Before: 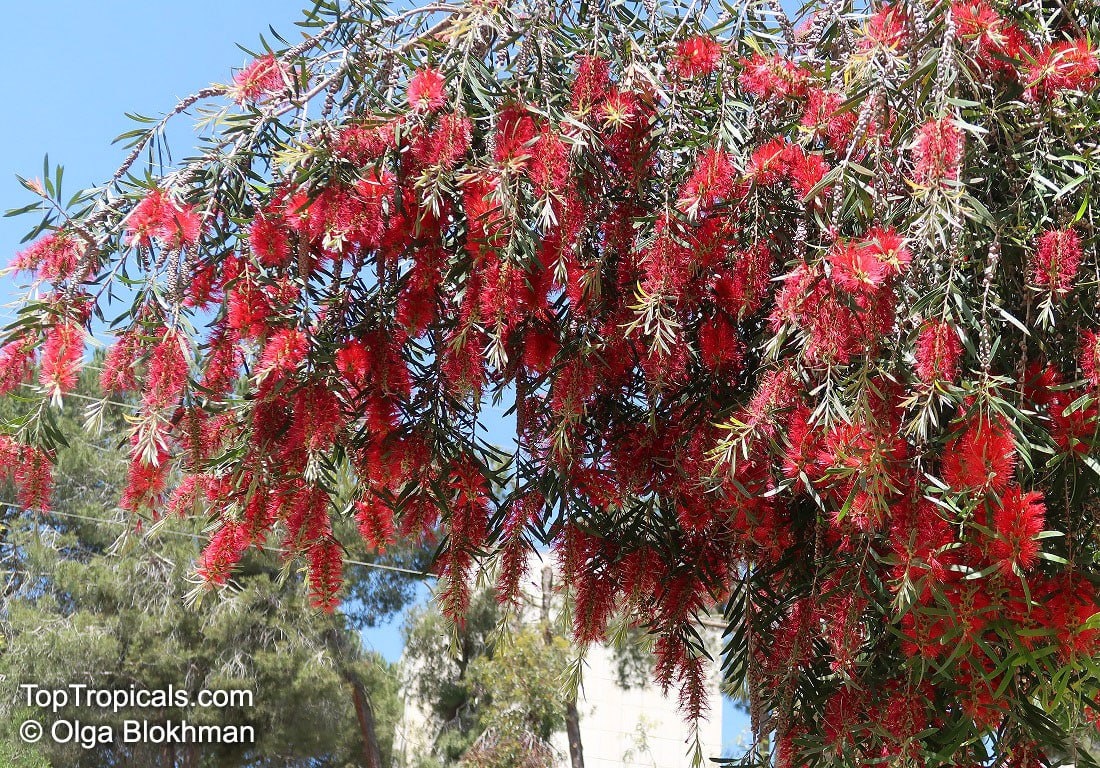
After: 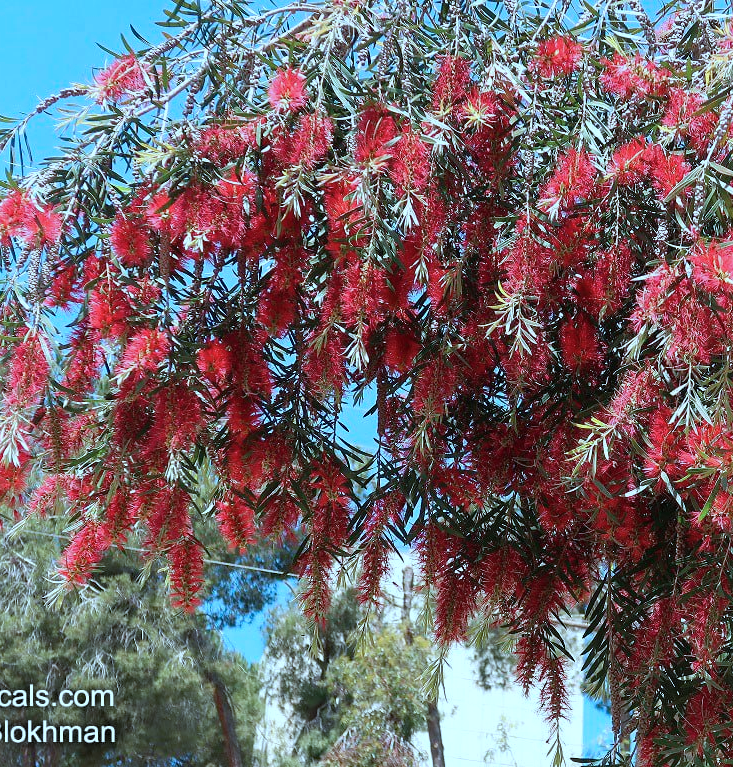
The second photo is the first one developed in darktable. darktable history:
haze removal: adaptive false
crop and rotate: left 12.673%, right 20.66%
color correction: highlights a* -9.73, highlights b* -21.22
